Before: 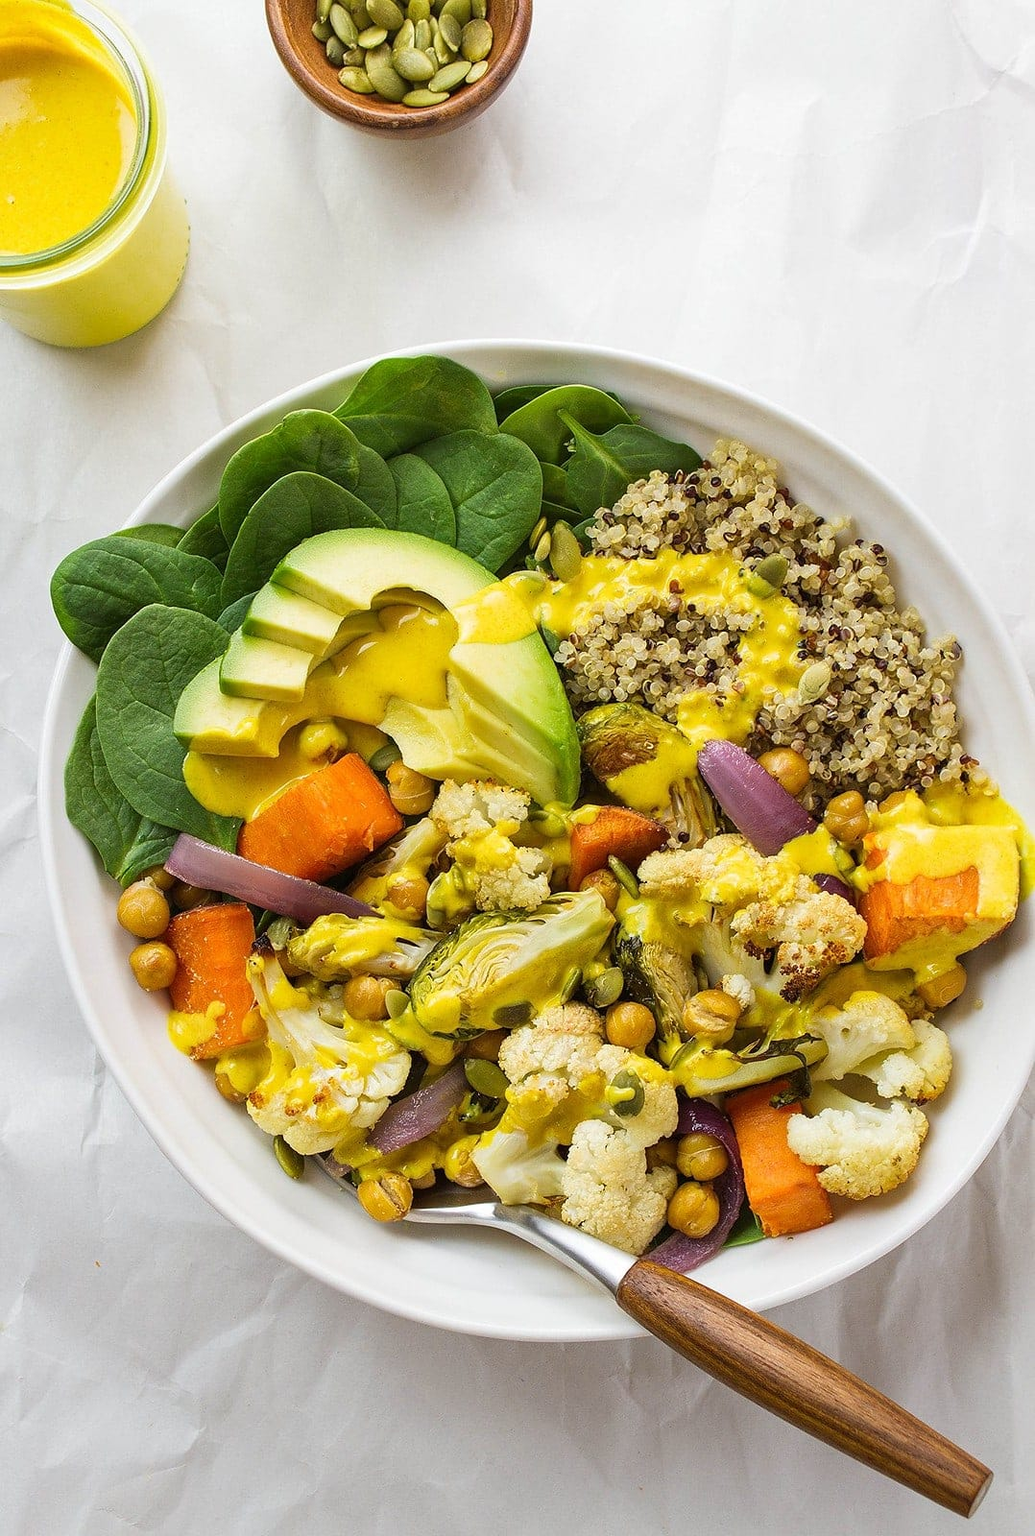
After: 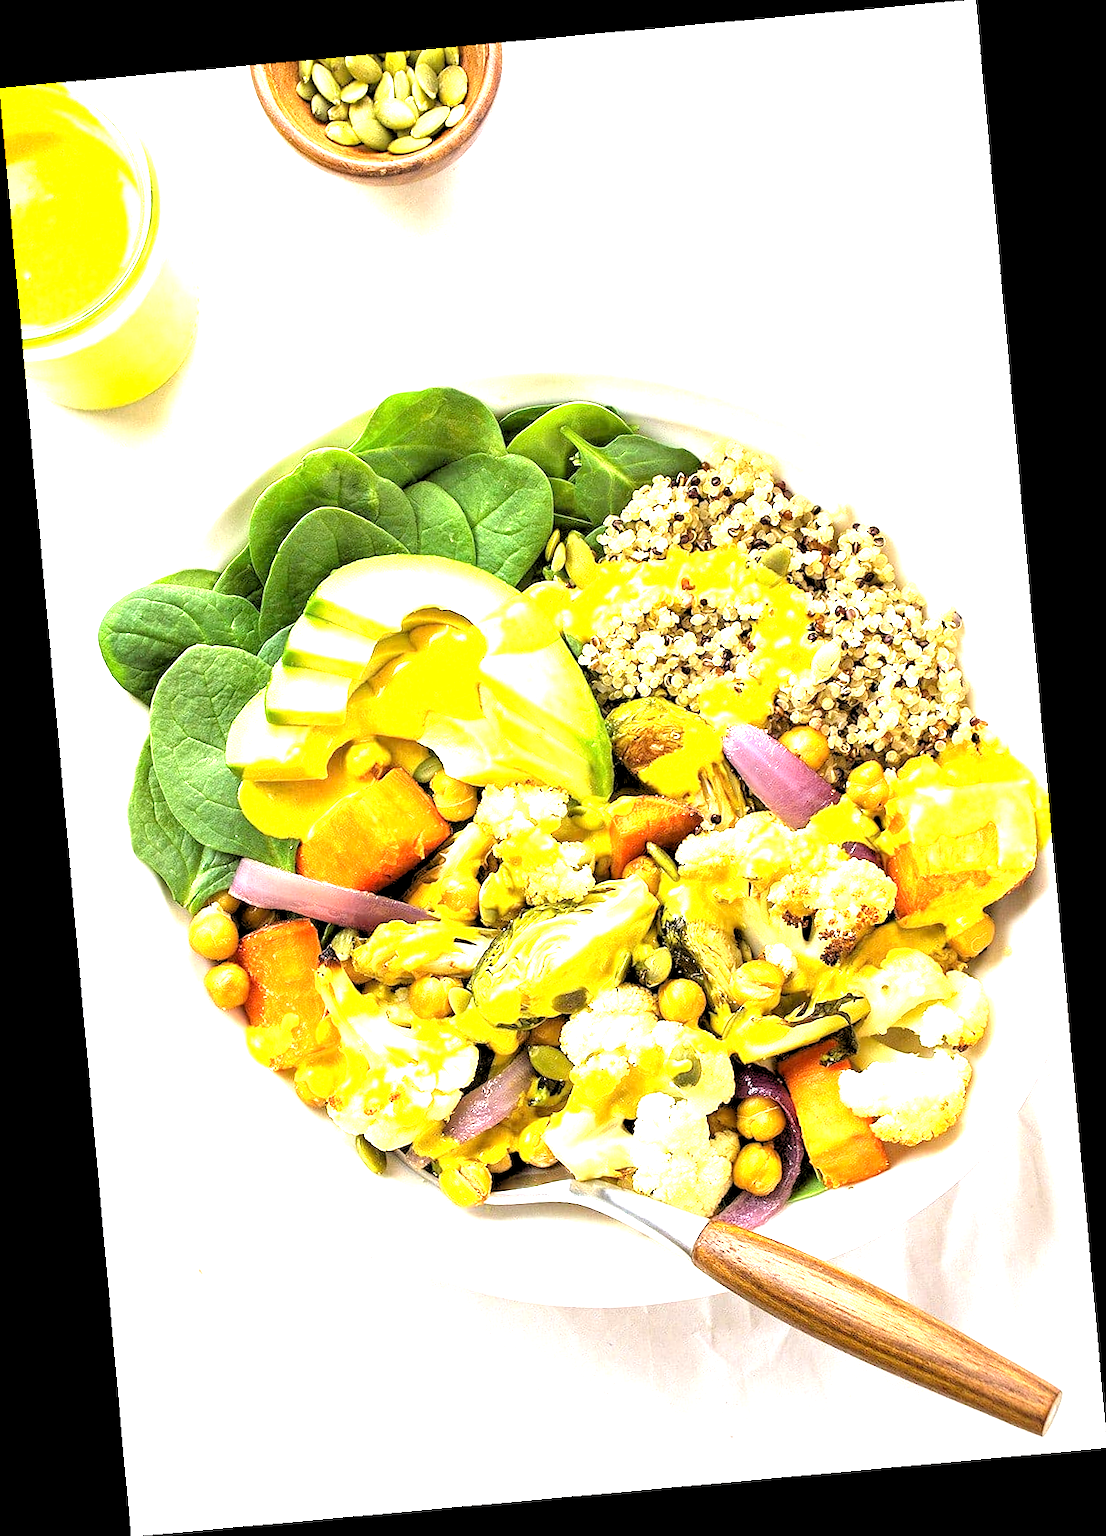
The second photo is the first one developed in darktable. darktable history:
rotate and perspective: rotation -5.2°, automatic cropping off
exposure: black level correction 0.001, exposure 1.719 EV, compensate exposure bias true, compensate highlight preservation false
rgb levels: levels [[0.029, 0.461, 0.922], [0, 0.5, 1], [0, 0.5, 1]]
